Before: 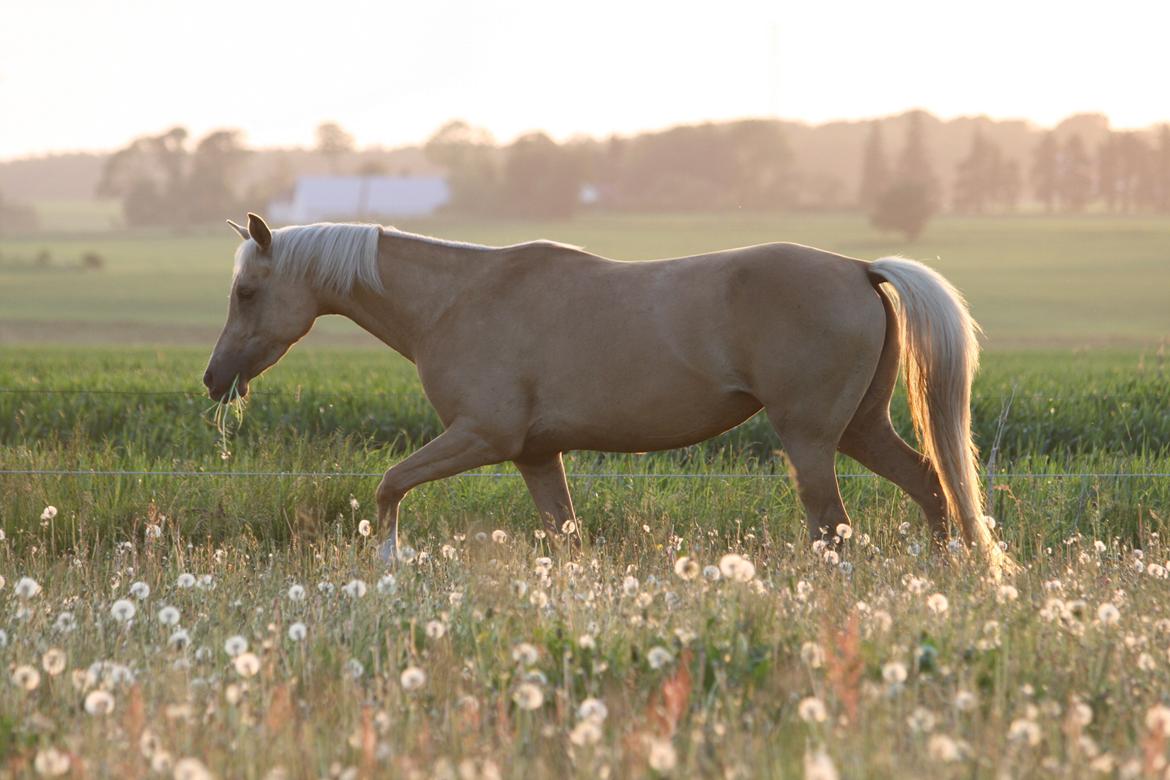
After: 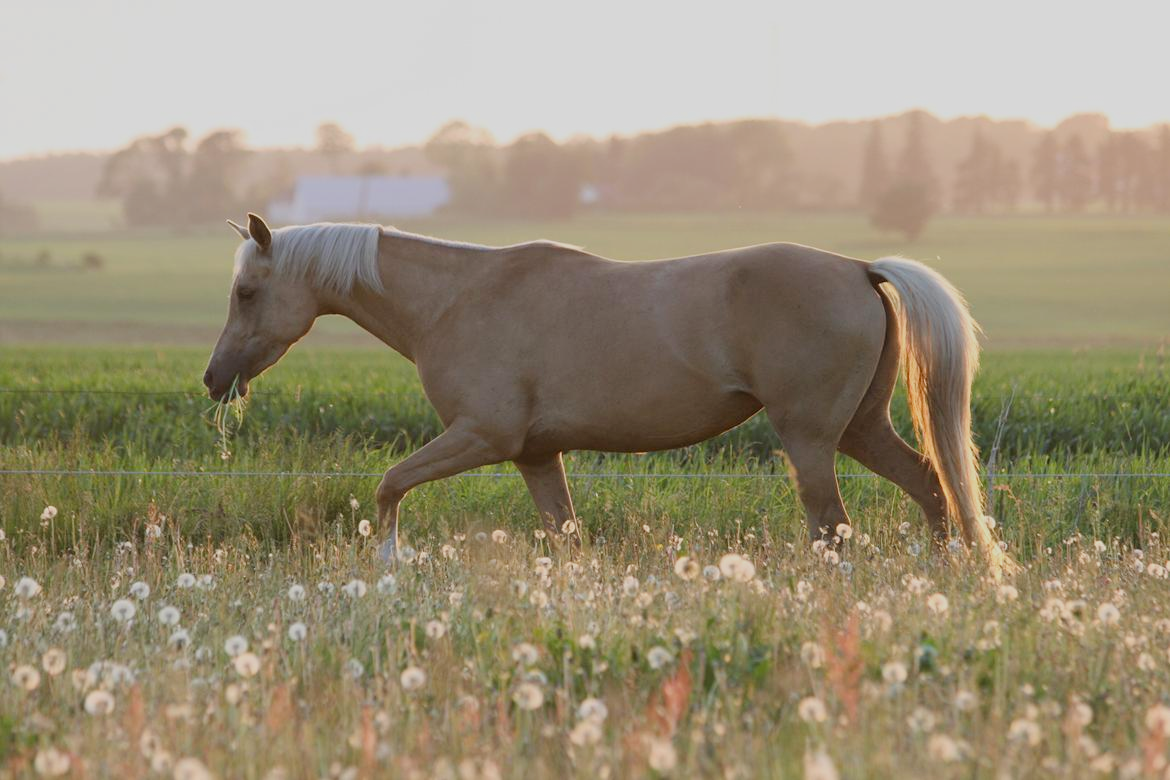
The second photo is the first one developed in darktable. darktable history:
filmic rgb: black relative exposure -8.02 EV, white relative exposure 4.04 EV, threshold 3.01 EV, hardness 4.11, contrast 0.933, enable highlight reconstruction true
contrast brightness saturation: saturation 0.105
